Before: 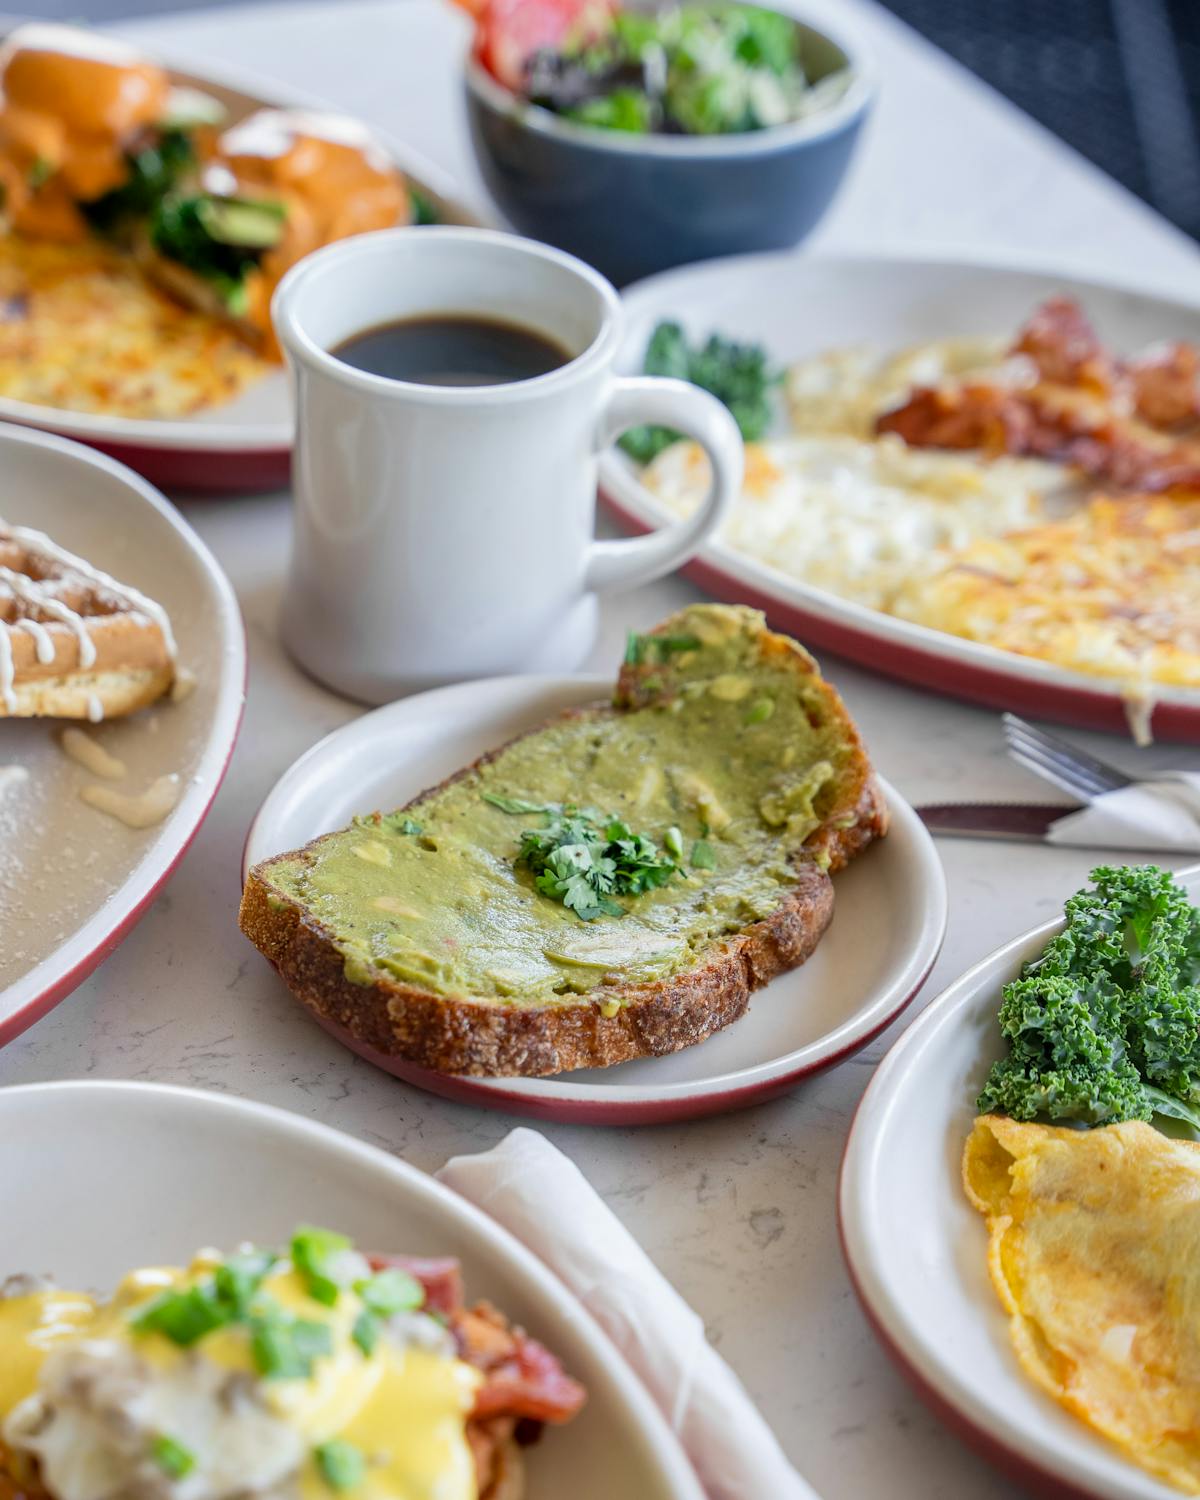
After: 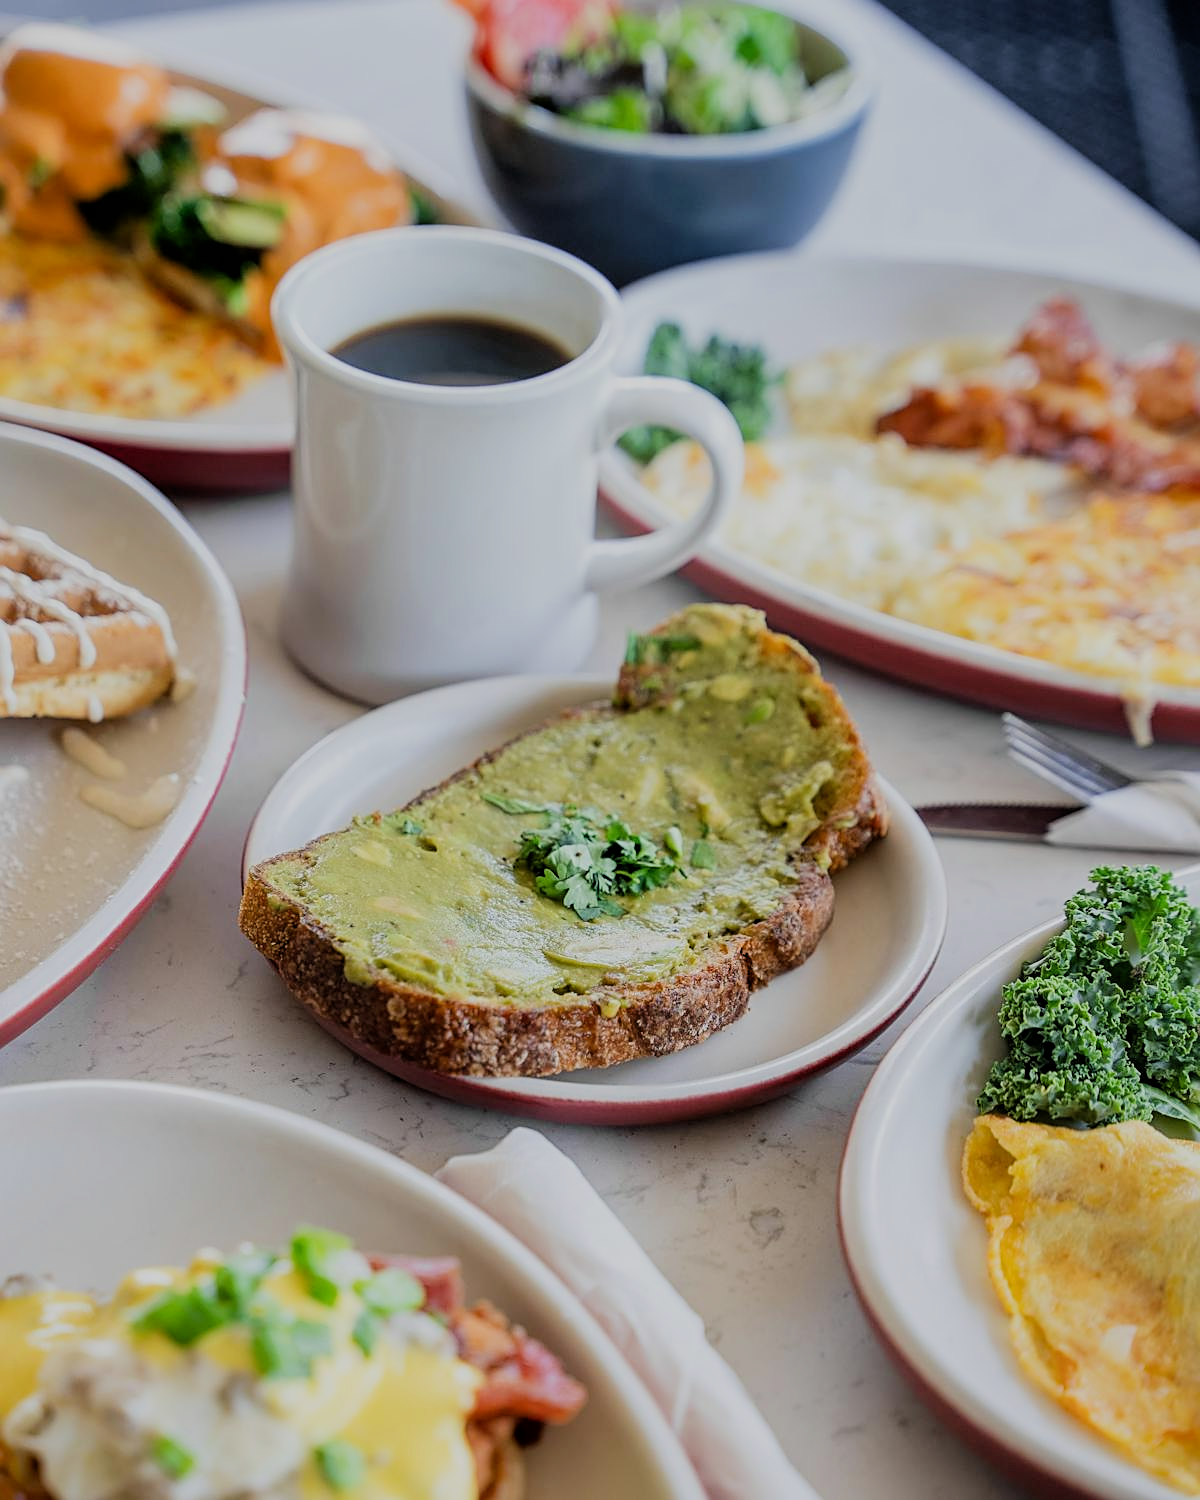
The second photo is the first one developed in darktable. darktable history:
filmic rgb: black relative exposure -9.22 EV, white relative exposure 6.77 EV, hardness 3.07, contrast 1.05
sharpen: on, module defaults
